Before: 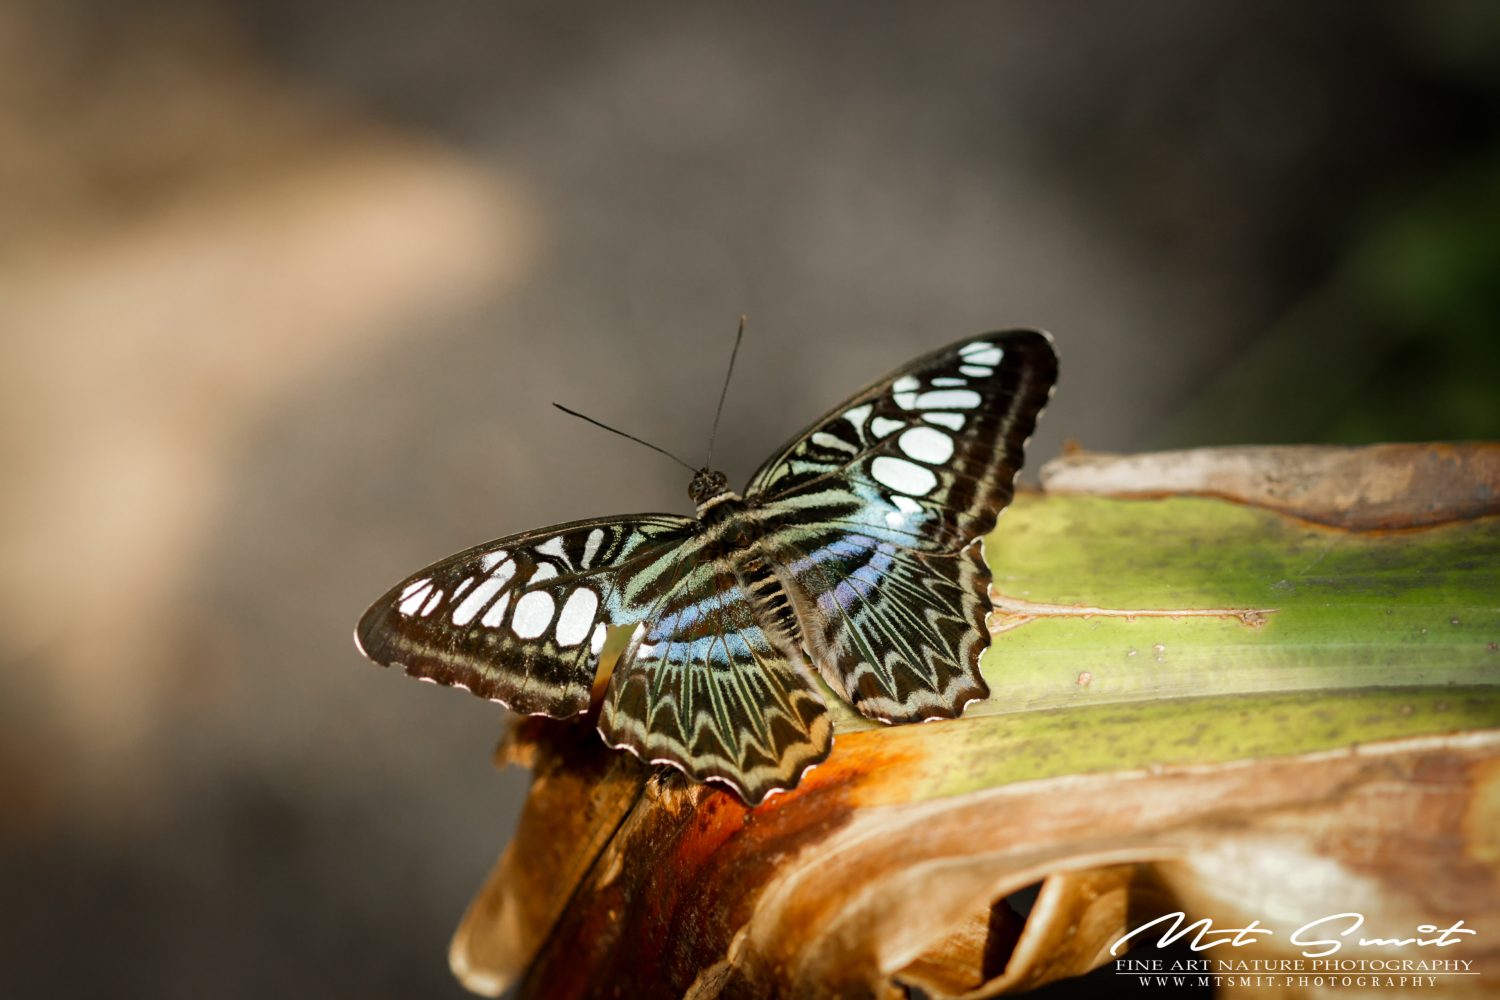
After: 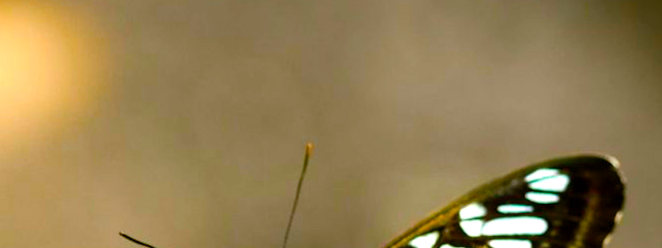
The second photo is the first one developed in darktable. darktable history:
color balance rgb: linear chroma grading › global chroma 25%, perceptual saturation grading › global saturation 40%, perceptual saturation grading › highlights -50%, perceptual saturation grading › shadows 30%, perceptual brilliance grading › global brilliance 25%, global vibrance 60%
crop: left 28.64%, top 16.832%, right 26.637%, bottom 58.055%
rotate and perspective: rotation -0.45°, automatic cropping original format, crop left 0.008, crop right 0.992, crop top 0.012, crop bottom 0.988
